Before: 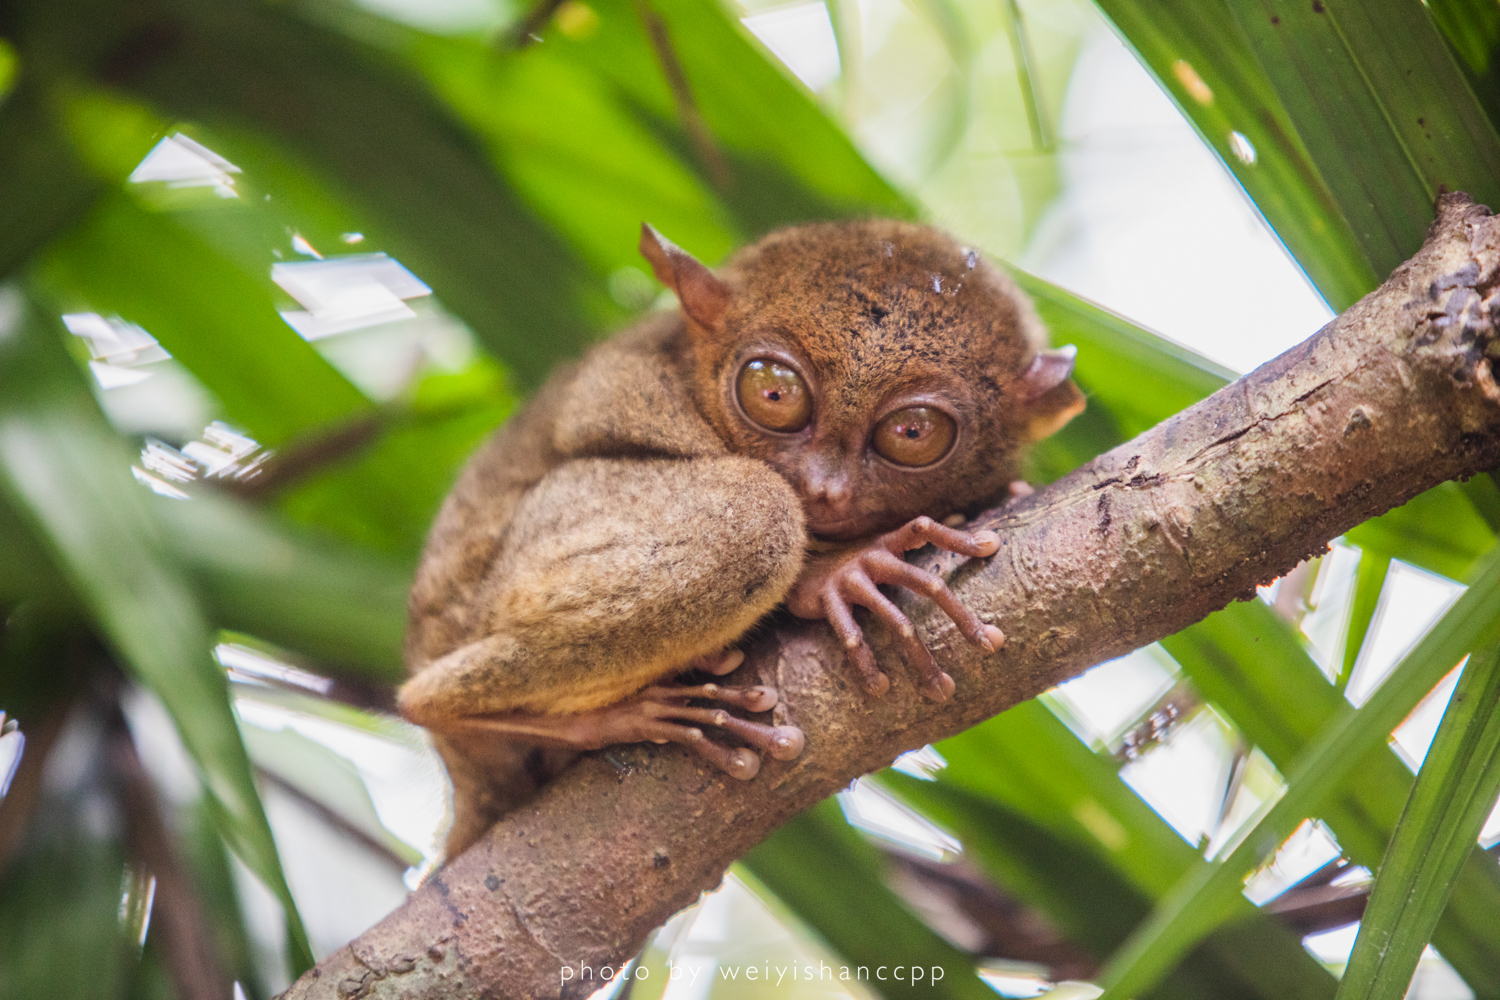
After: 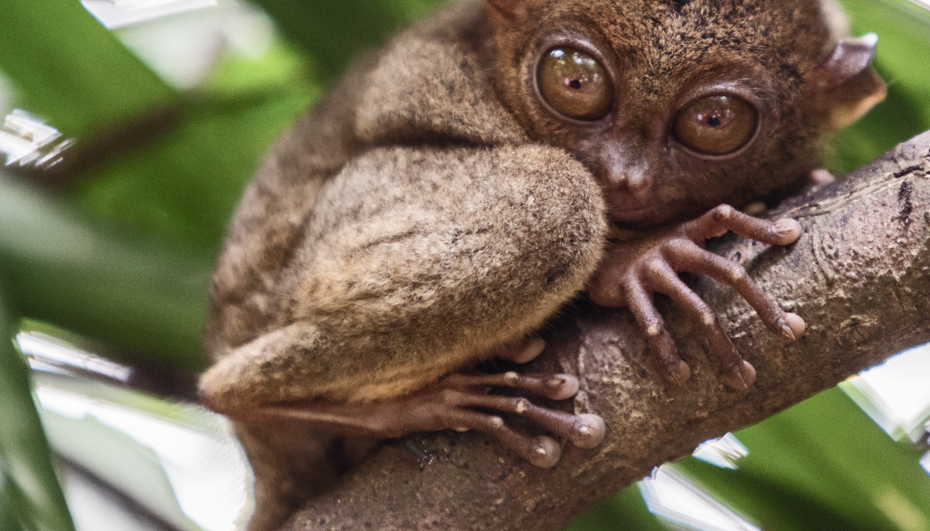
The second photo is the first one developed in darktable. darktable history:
color balance rgb: perceptual saturation grading › highlights -31.88%, perceptual saturation grading › mid-tones 5.8%, perceptual saturation grading › shadows 18.12%, perceptual brilliance grading › highlights 3.62%, perceptual brilliance grading › mid-tones -18.12%, perceptual brilliance grading › shadows -41.3%
crop: left 13.312%, top 31.28%, right 24.627%, bottom 15.582%
